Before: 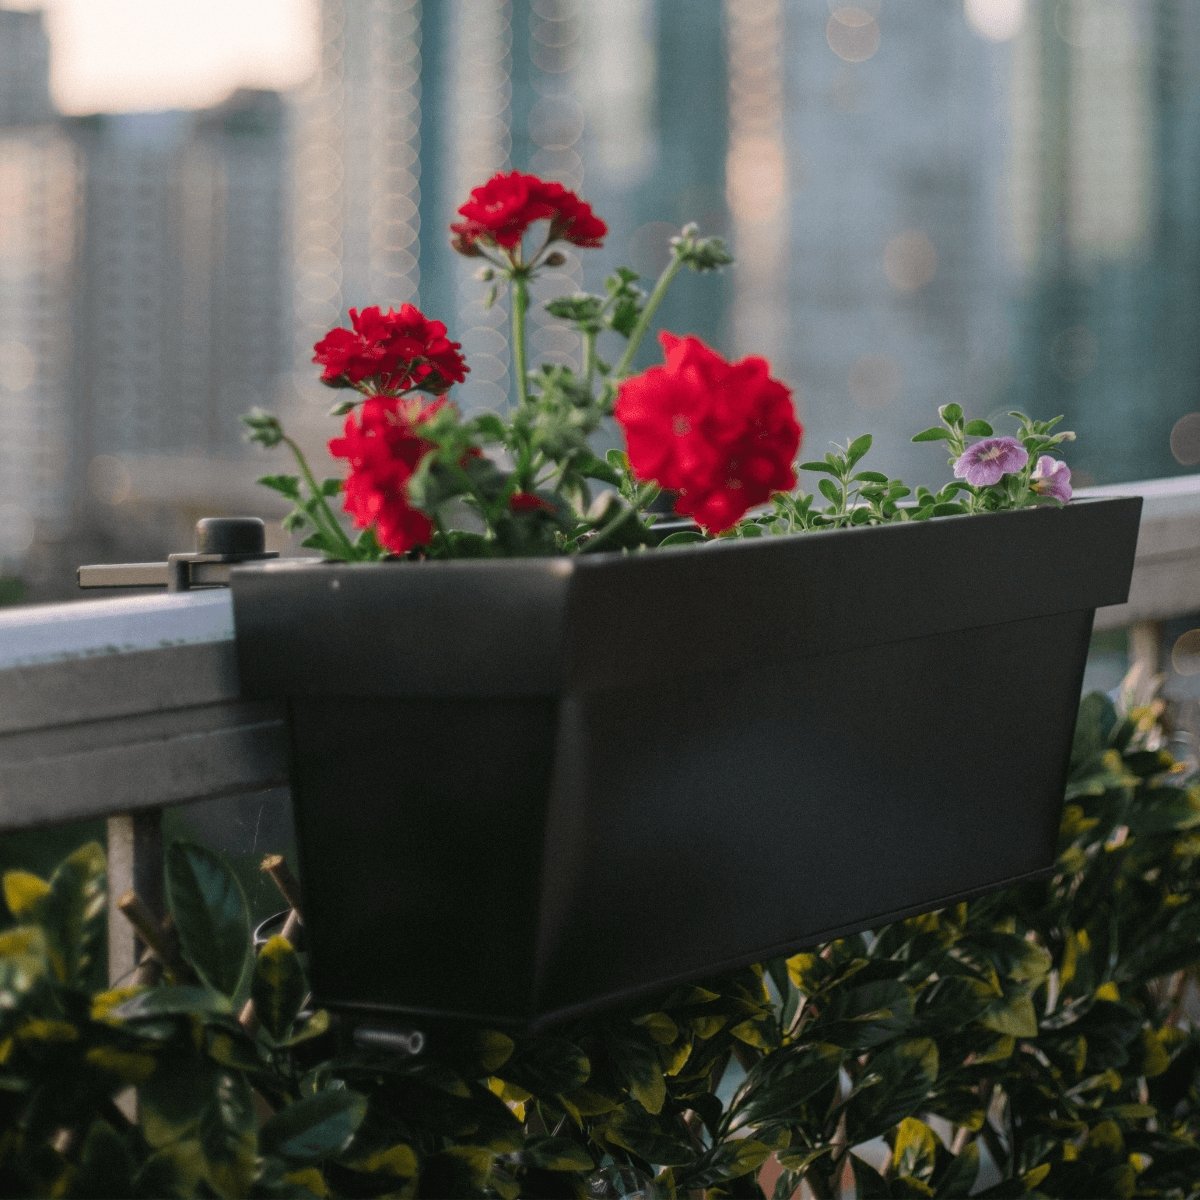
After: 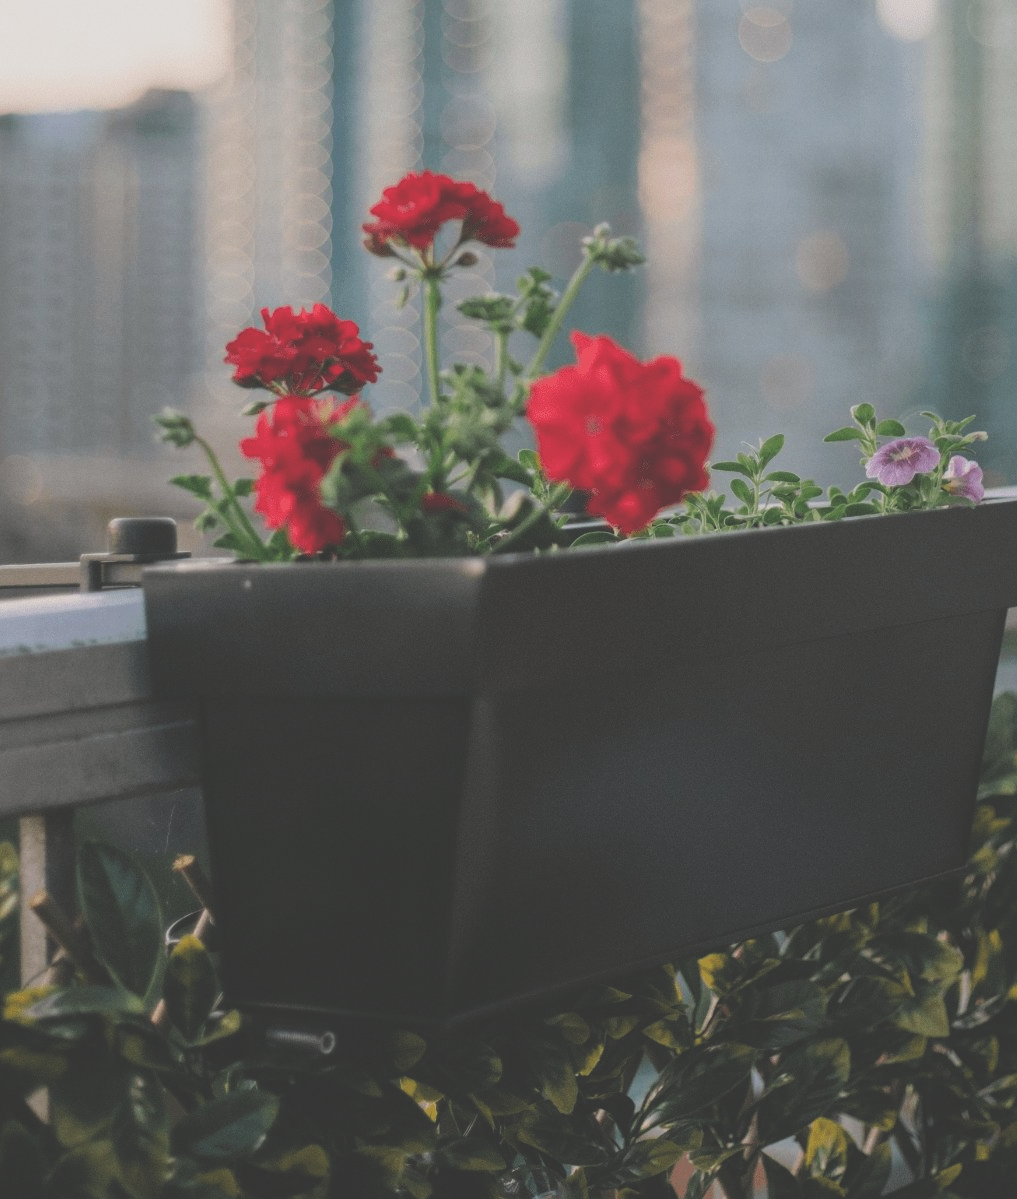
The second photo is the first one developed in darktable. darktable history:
filmic rgb: black relative exposure -8.17 EV, white relative exposure 3.77 EV, threshold 5.95 EV, hardness 4.47, iterations of high-quality reconstruction 0, enable highlight reconstruction true
exposure: black level correction -0.04, exposure 0.06 EV, compensate highlight preservation false
crop: left 7.346%, right 7.868%
